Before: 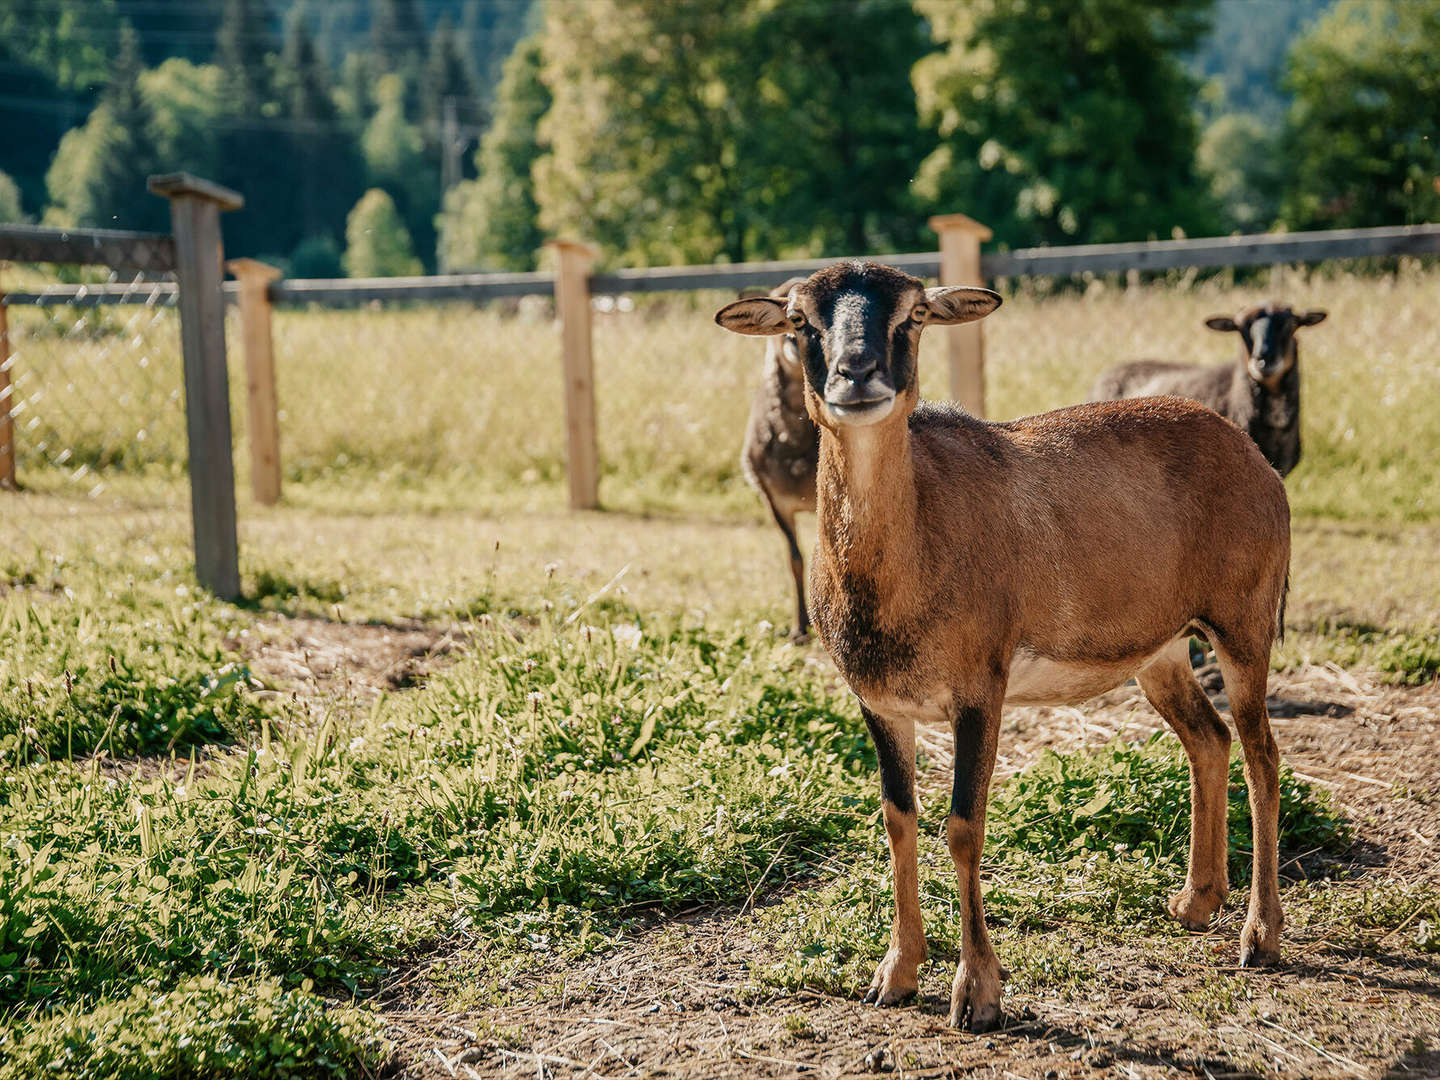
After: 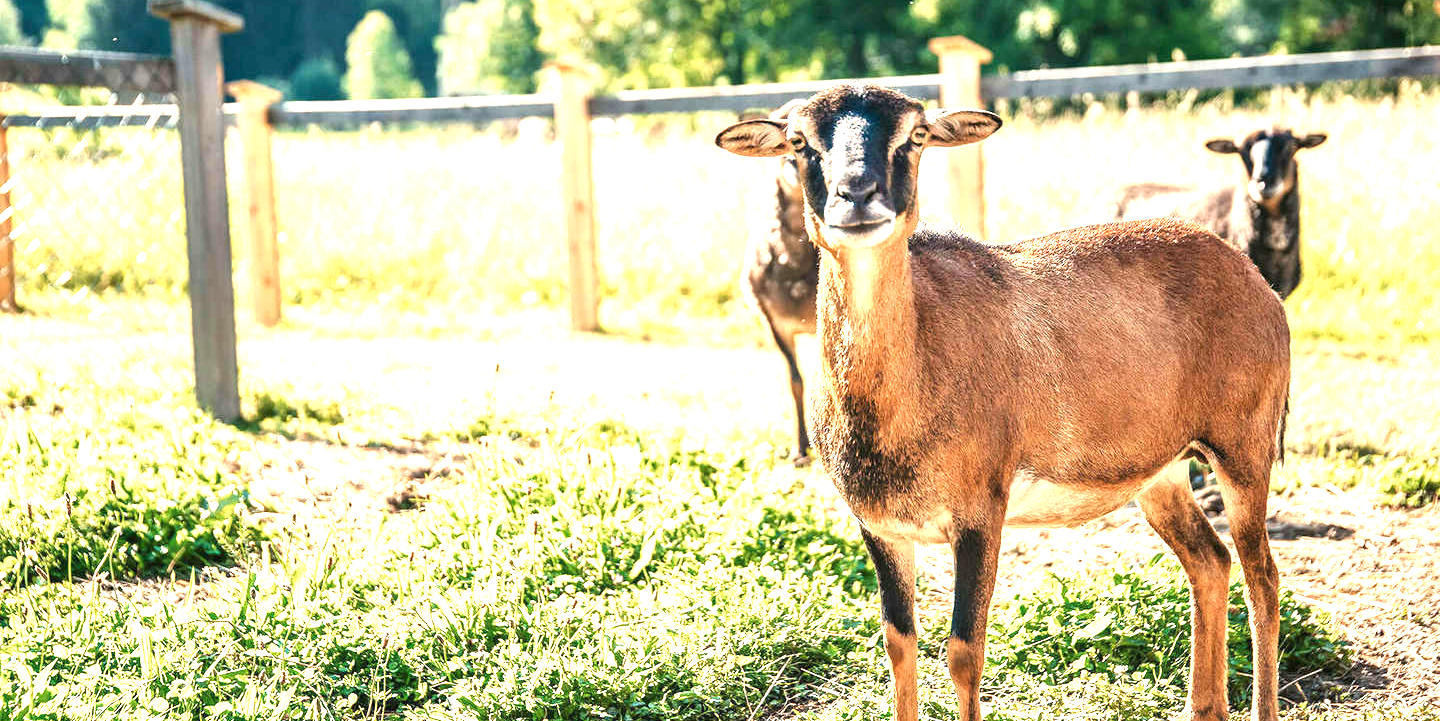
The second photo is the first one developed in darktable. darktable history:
exposure: black level correction 0, exposure 1.938 EV, compensate exposure bias true, compensate highlight preservation false
crop: top 16.492%, bottom 16.701%
